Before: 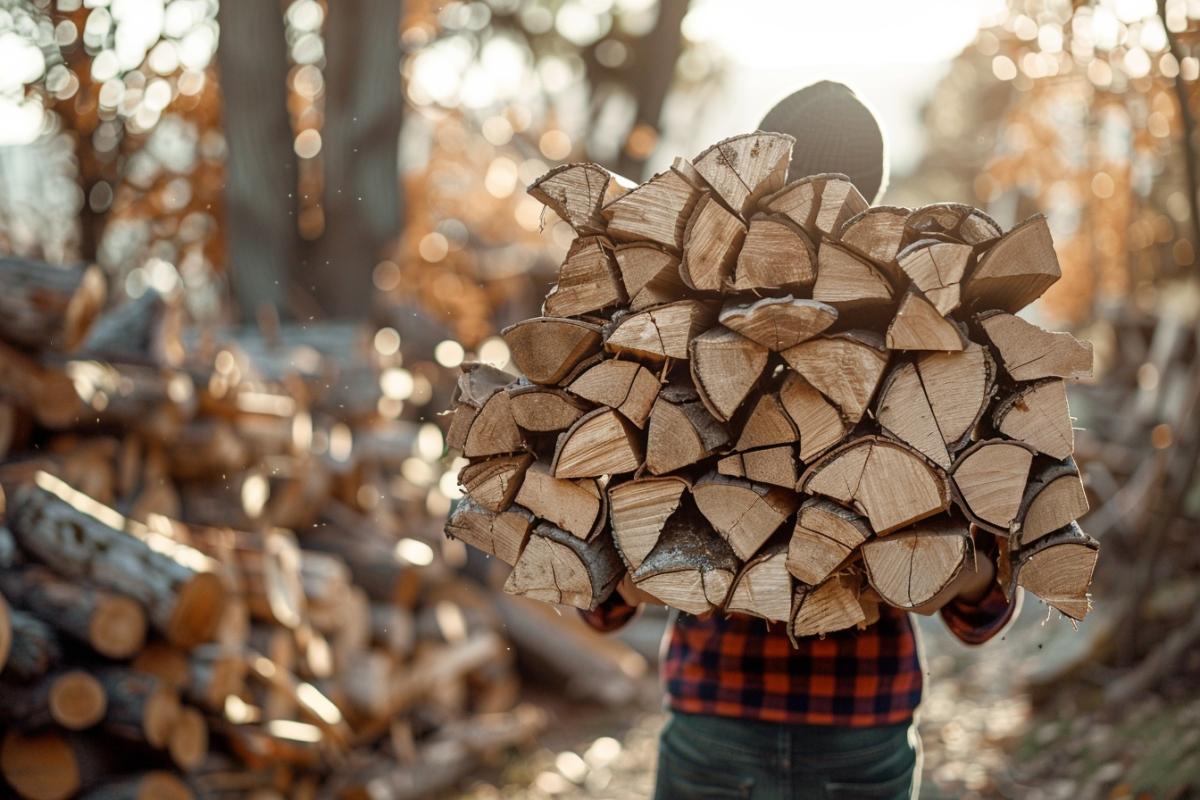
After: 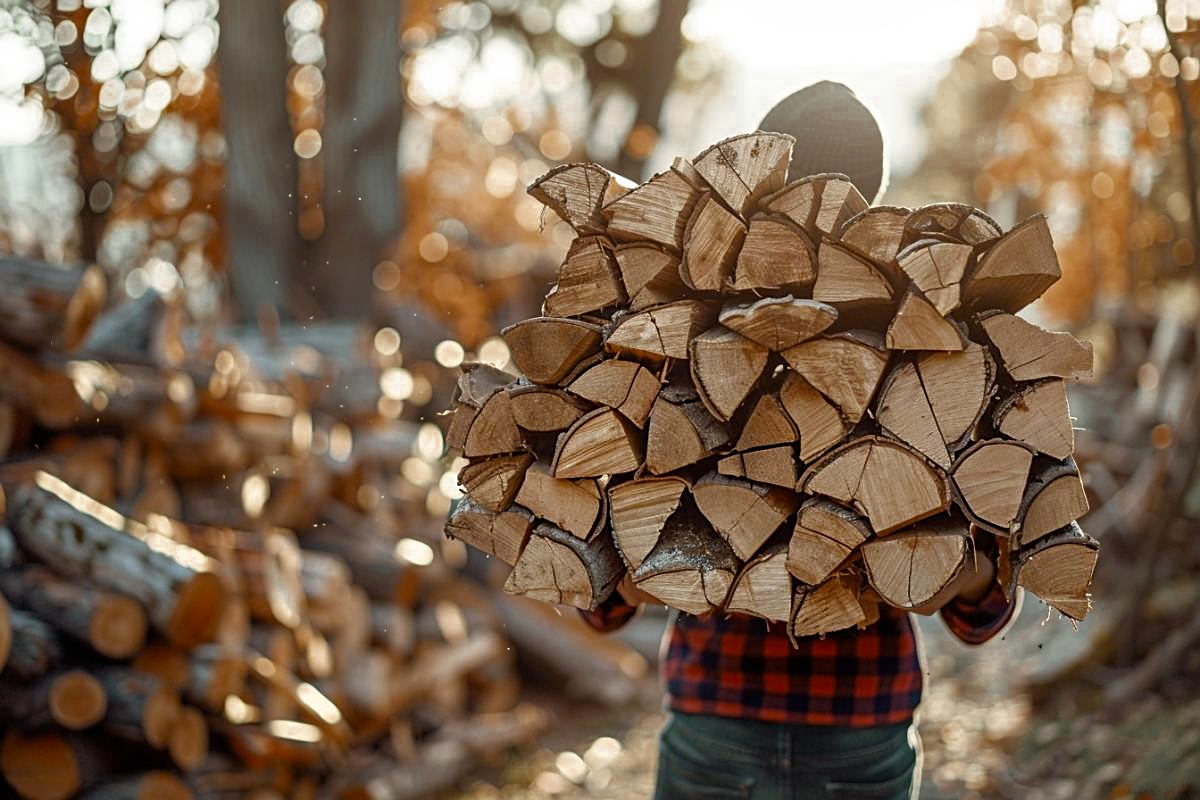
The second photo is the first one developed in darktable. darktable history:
tone equalizer: -8 EV 0.06 EV, smoothing diameter 25%, edges refinement/feathering 10, preserve details guided filter
color zones: curves: ch0 [(0.11, 0.396) (0.195, 0.36) (0.25, 0.5) (0.303, 0.412) (0.357, 0.544) (0.75, 0.5) (0.967, 0.328)]; ch1 [(0, 0.468) (0.112, 0.512) (0.202, 0.6) (0.25, 0.5) (0.307, 0.352) (0.357, 0.544) (0.75, 0.5) (0.963, 0.524)]
sharpen: on, module defaults
